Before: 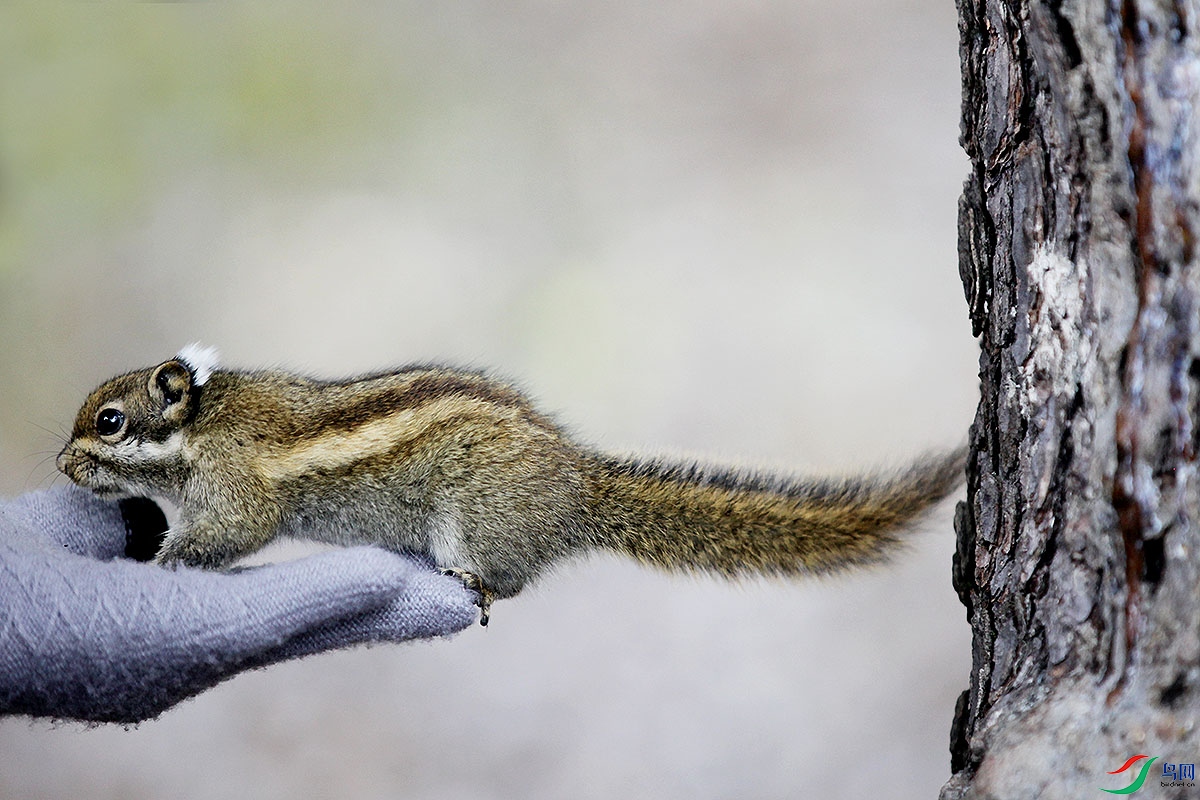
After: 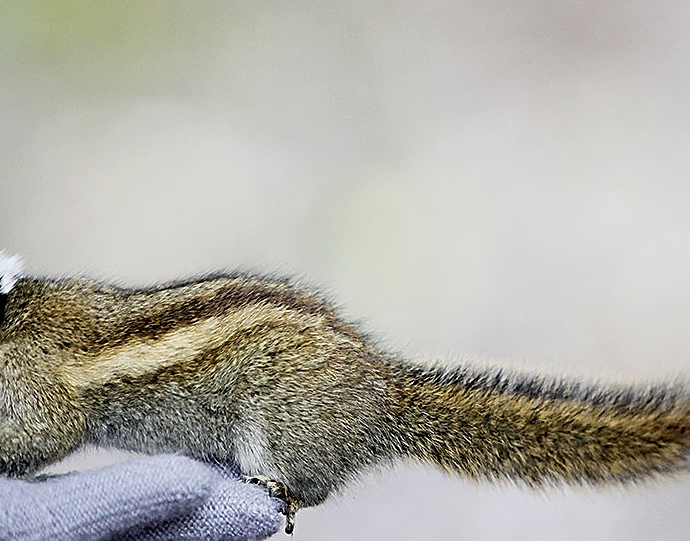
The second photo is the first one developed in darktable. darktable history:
crop: left 16.257%, top 11.506%, right 26.18%, bottom 20.755%
color calibration: gray › normalize channels true, illuminant same as pipeline (D50), adaptation XYZ, x 0.345, y 0.358, temperature 5022.59 K, gamut compression 0.012
sharpen: on, module defaults
